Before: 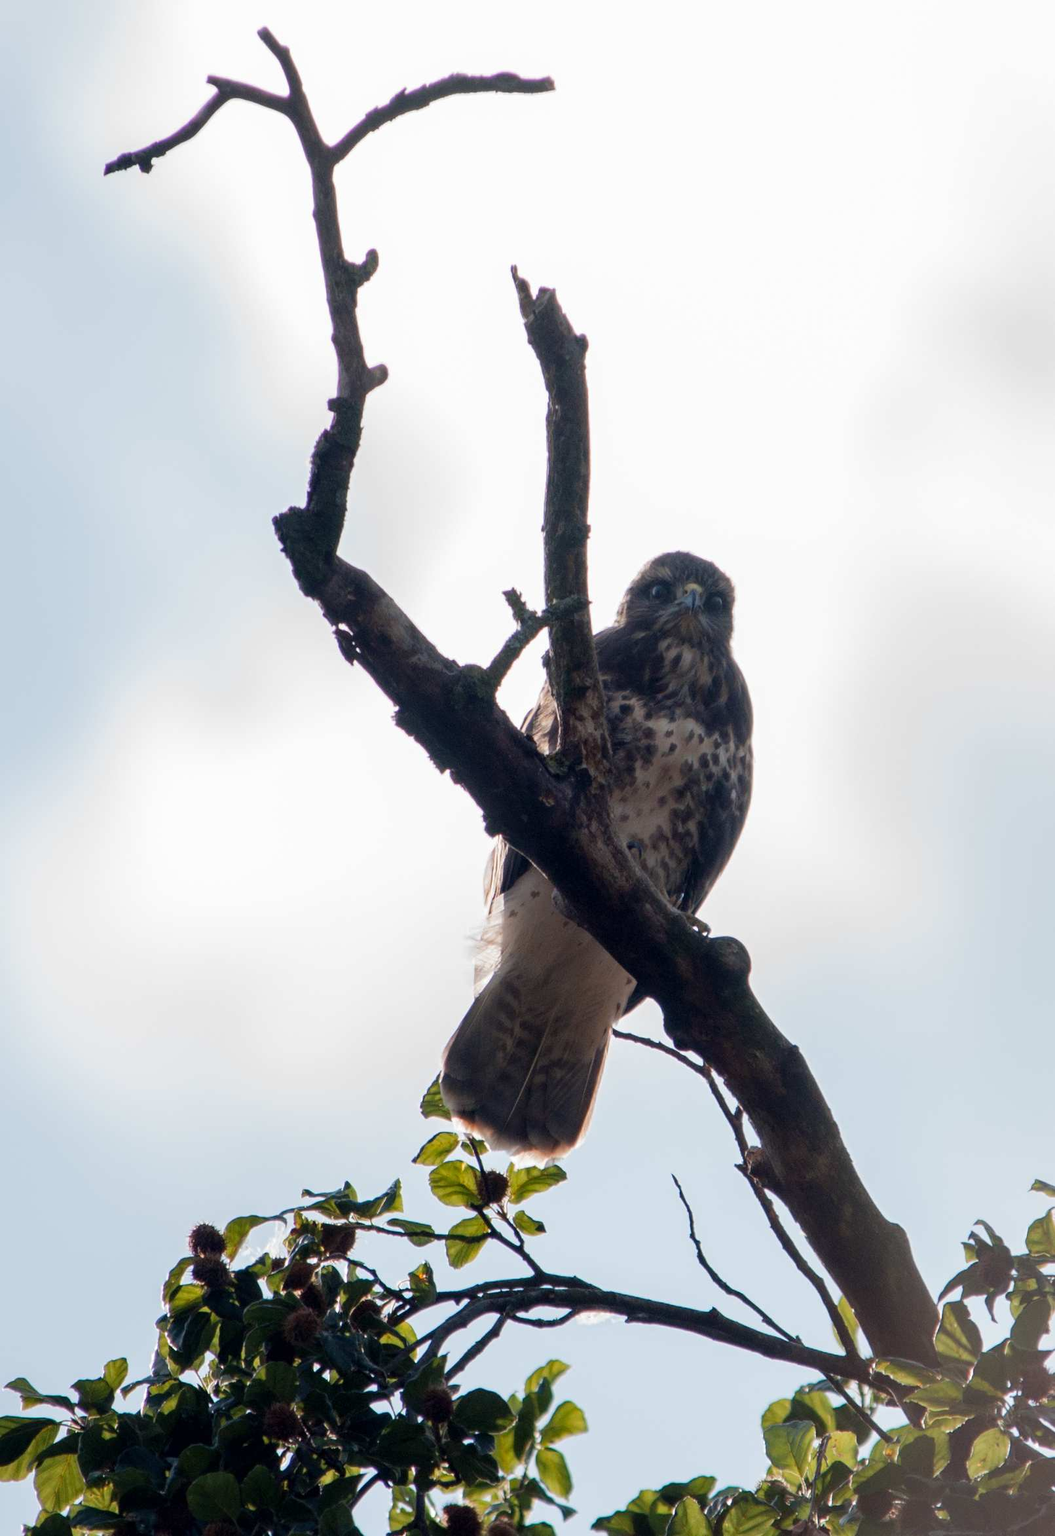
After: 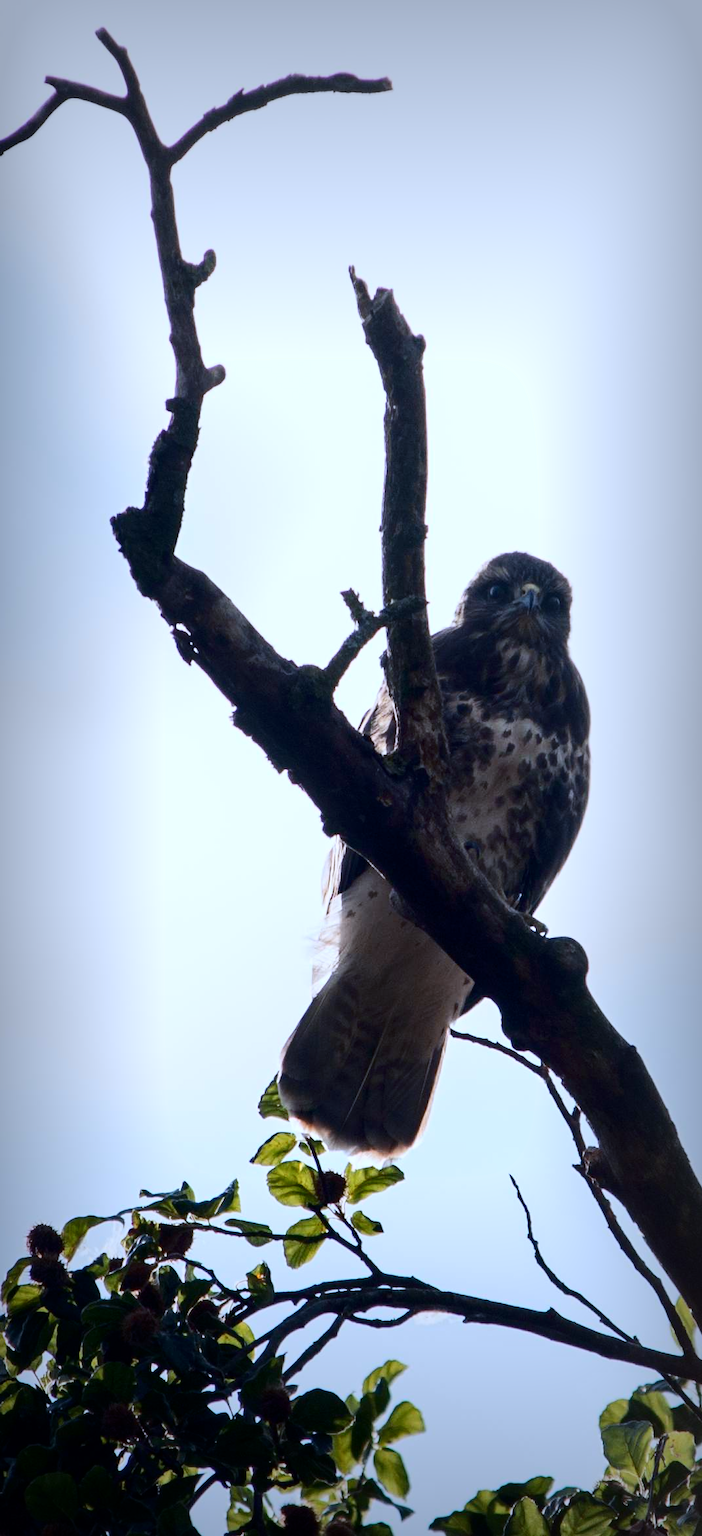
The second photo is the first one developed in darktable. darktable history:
white balance: red 0.926, green 1.003, blue 1.133
vignetting: fall-off start 53.2%, brightness -0.594, saturation 0, automatic ratio true, width/height ratio 1.313, shape 0.22, unbound false
crop: left 15.419%, right 17.914%
contrast brightness saturation: contrast 0.28
